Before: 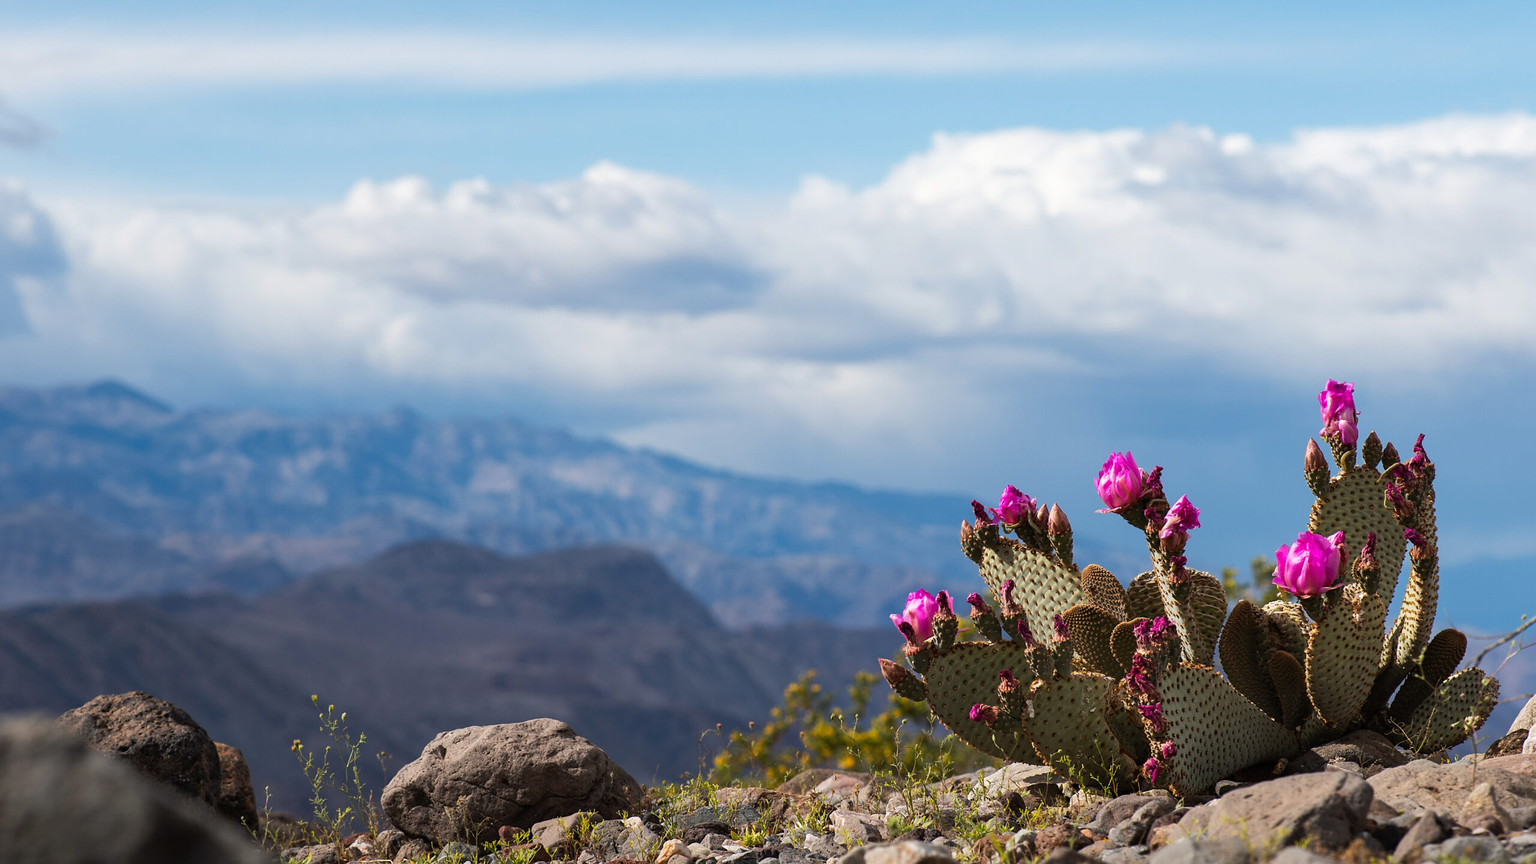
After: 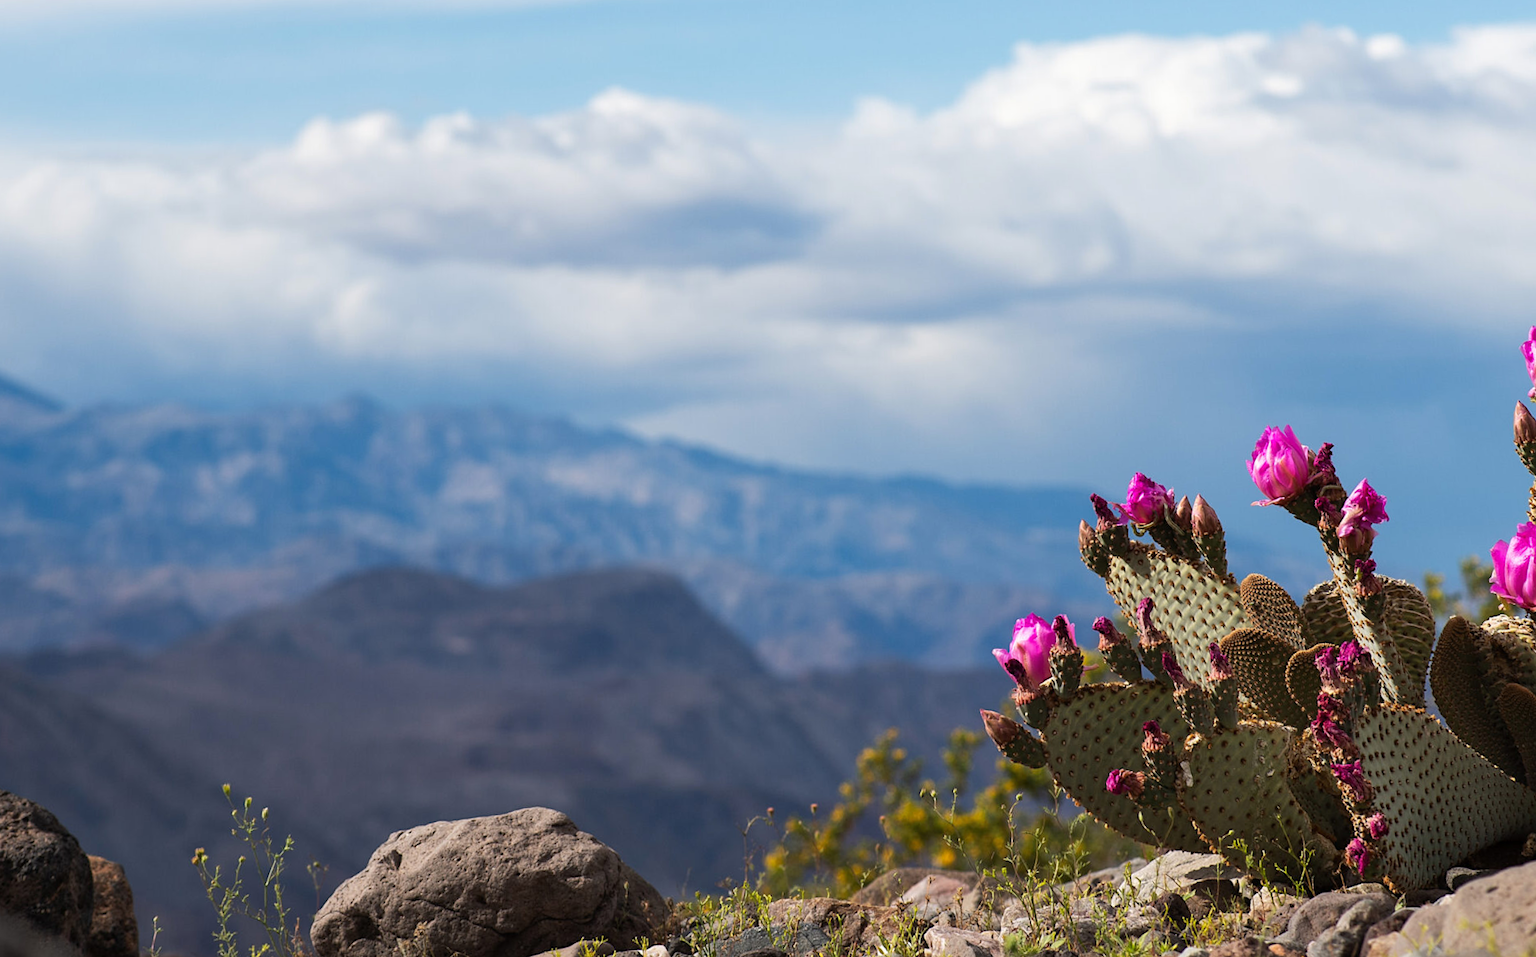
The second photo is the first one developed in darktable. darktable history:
rotate and perspective: rotation -1.68°, lens shift (vertical) -0.146, crop left 0.049, crop right 0.912, crop top 0.032, crop bottom 0.96
crop: left 6.446%, top 8.188%, right 9.538%, bottom 3.548%
